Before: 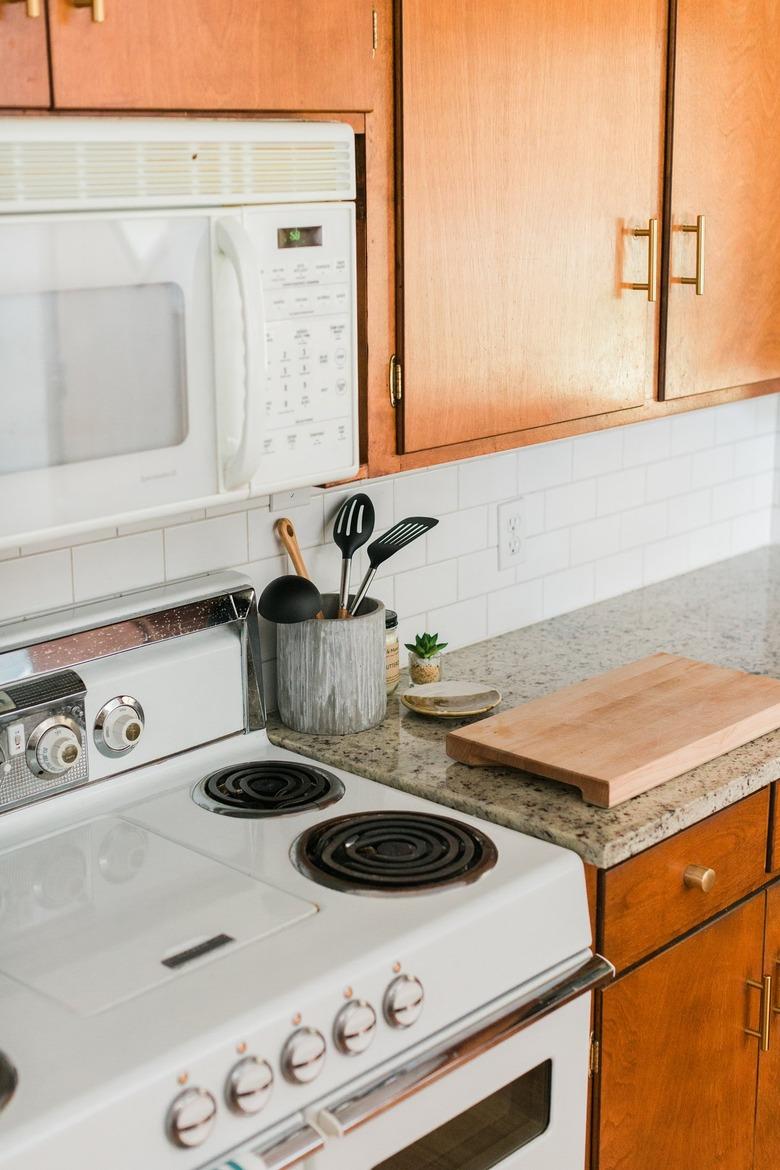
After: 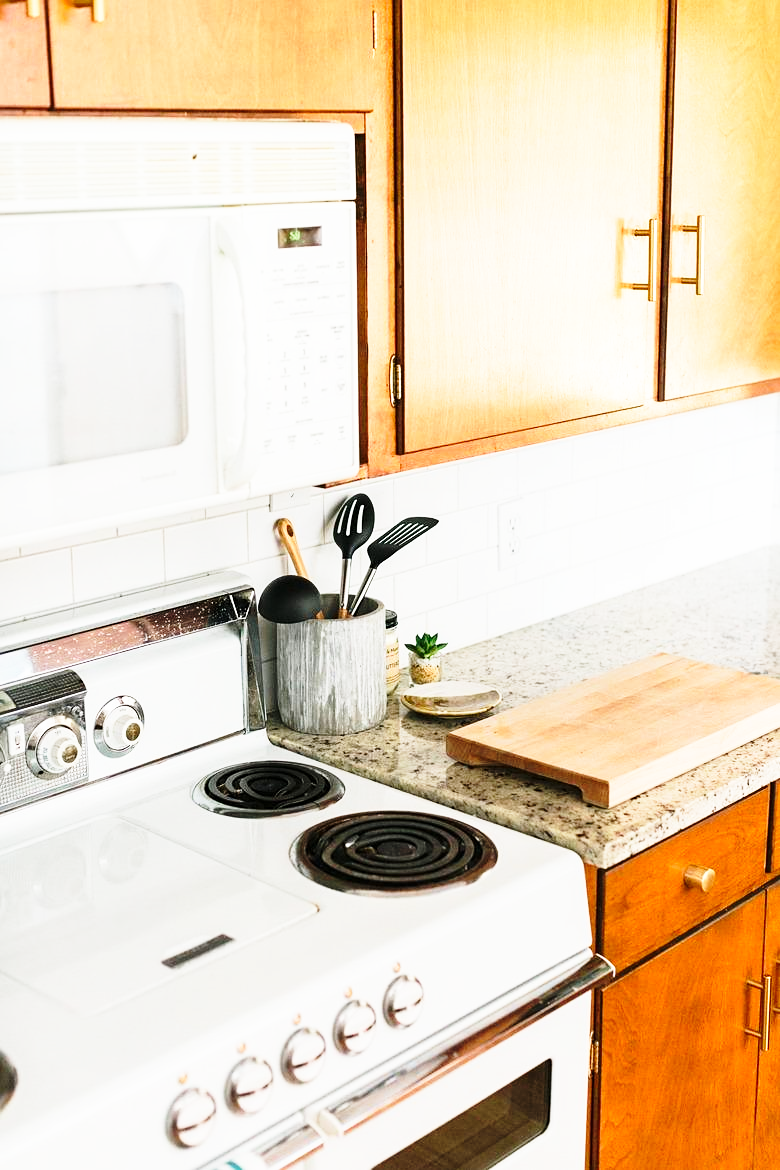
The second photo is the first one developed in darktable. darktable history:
sharpen: amount 0.207
base curve: curves: ch0 [(0, 0) (0.026, 0.03) (0.109, 0.232) (0.351, 0.748) (0.669, 0.968) (1, 1)], preserve colors none
